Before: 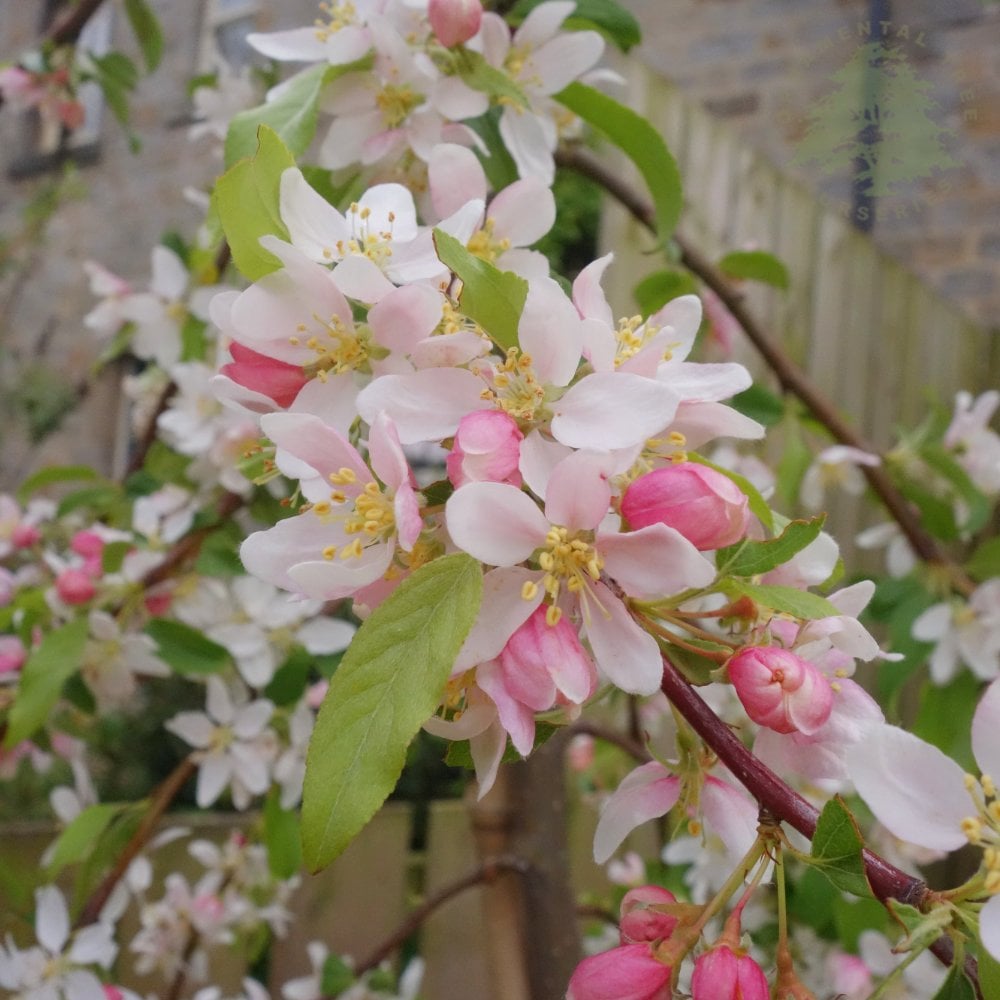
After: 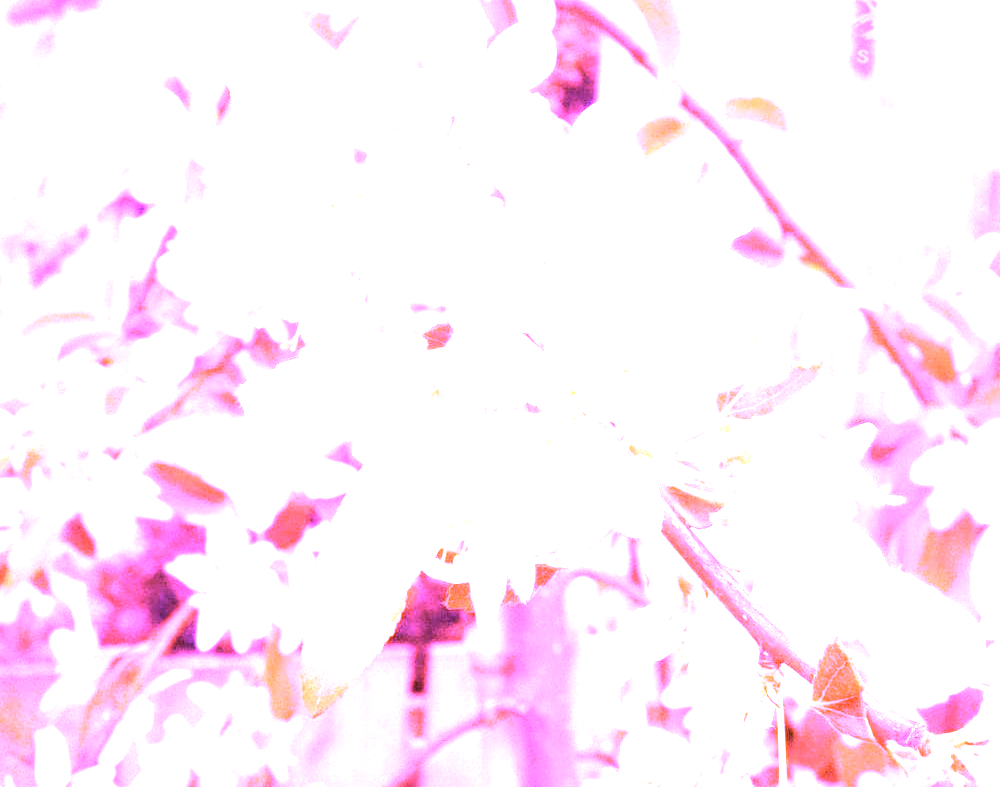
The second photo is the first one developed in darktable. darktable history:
white balance: red 8, blue 8
crop and rotate: top 15.774%, bottom 5.506%
color correction: saturation 0.8
